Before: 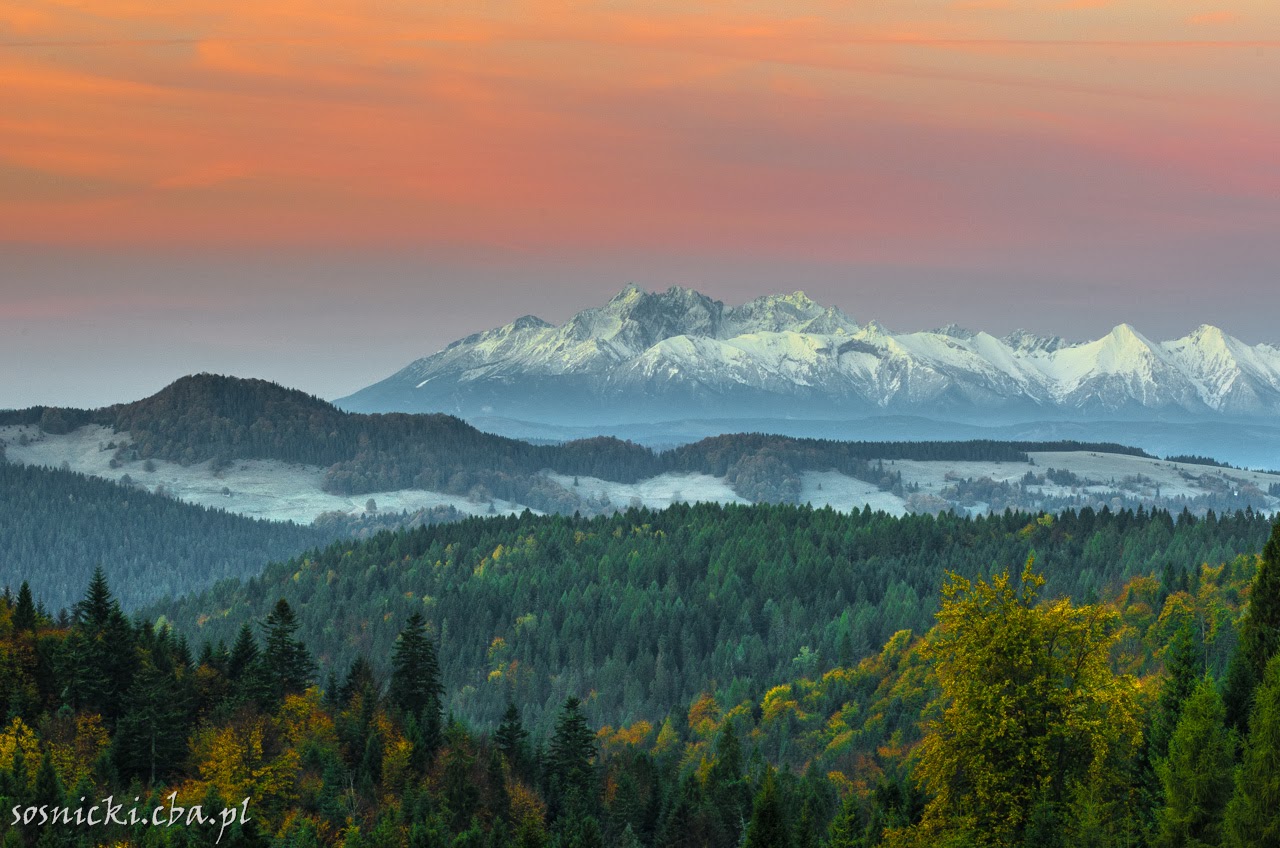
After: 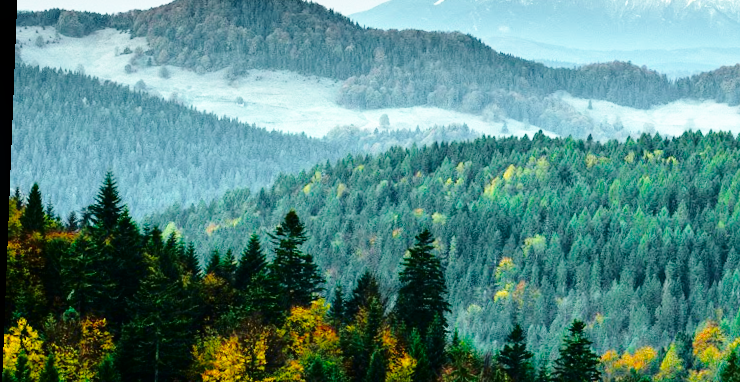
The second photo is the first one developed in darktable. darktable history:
tone curve: curves: ch0 [(0.003, 0) (0.066, 0.023) (0.149, 0.094) (0.264, 0.238) (0.395, 0.421) (0.517, 0.56) (0.688, 0.743) (0.813, 0.846) (1, 1)]; ch1 [(0, 0) (0.164, 0.115) (0.337, 0.332) (0.39, 0.398) (0.464, 0.461) (0.501, 0.5) (0.507, 0.503) (0.534, 0.537) (0.577, 0.59) (0.652, 0.681) (0.733, 0.749) (0.811, 0.796) (1, 1)]; ch2 [(0, 0) (0.337, 0.382) (0.464, 0.476) (0.501, 0.502) (0.527, 0.54) (0.551, 0.565) (0.6, 0.59) (0.687, 0.675) (1, 1)], color space Lab, independent channels, preserve colors none
contrast brightness saturation: contrast 0.08, saturation 0.2
rotate and perspective: rotation 2.27°, automatic cropping off
crop: top 44.483%, right 43.593%, bottom 12.892%
base curve: curves: ch0 [(0, 0) (0.028, 0.03) (0.105, 0.232) (0.387, 0.748) (0.754, 0.968) (1, 1)], fusion 1, exposure shift 0.576, preserve colors none
